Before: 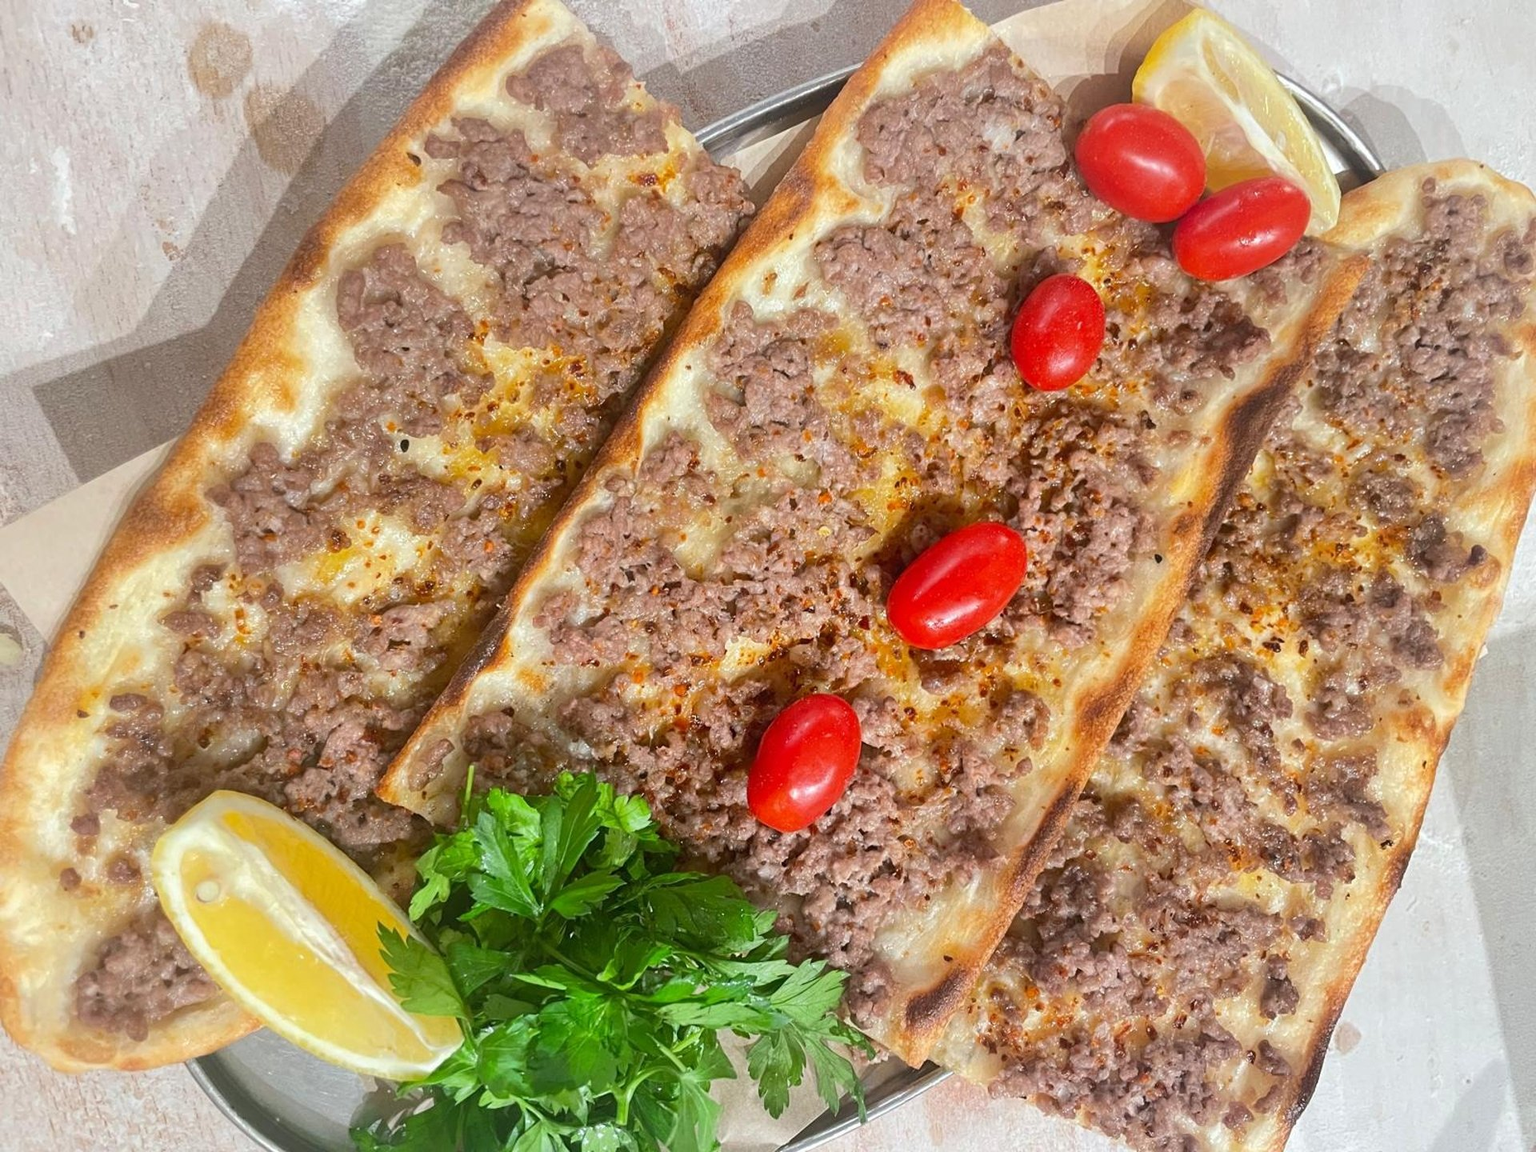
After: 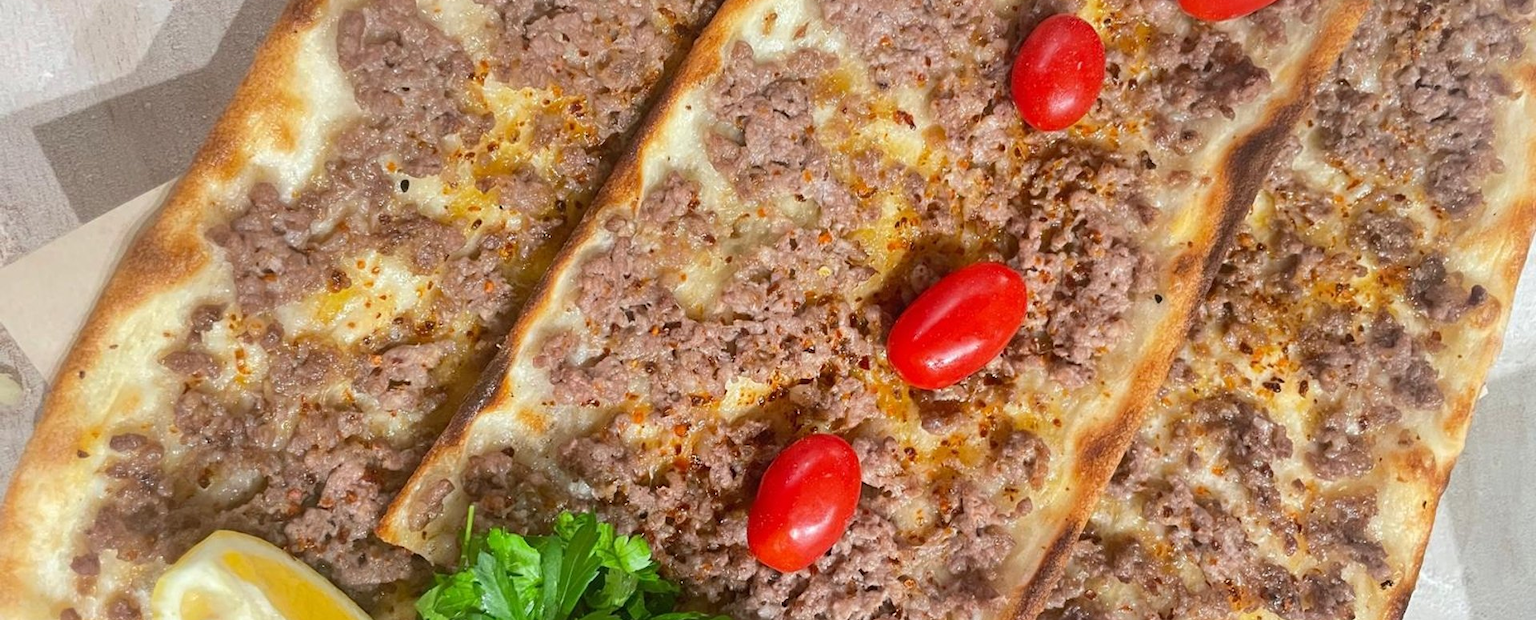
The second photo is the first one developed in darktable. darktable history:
crop and rotate: top 22.62%, bottom 23.481%
